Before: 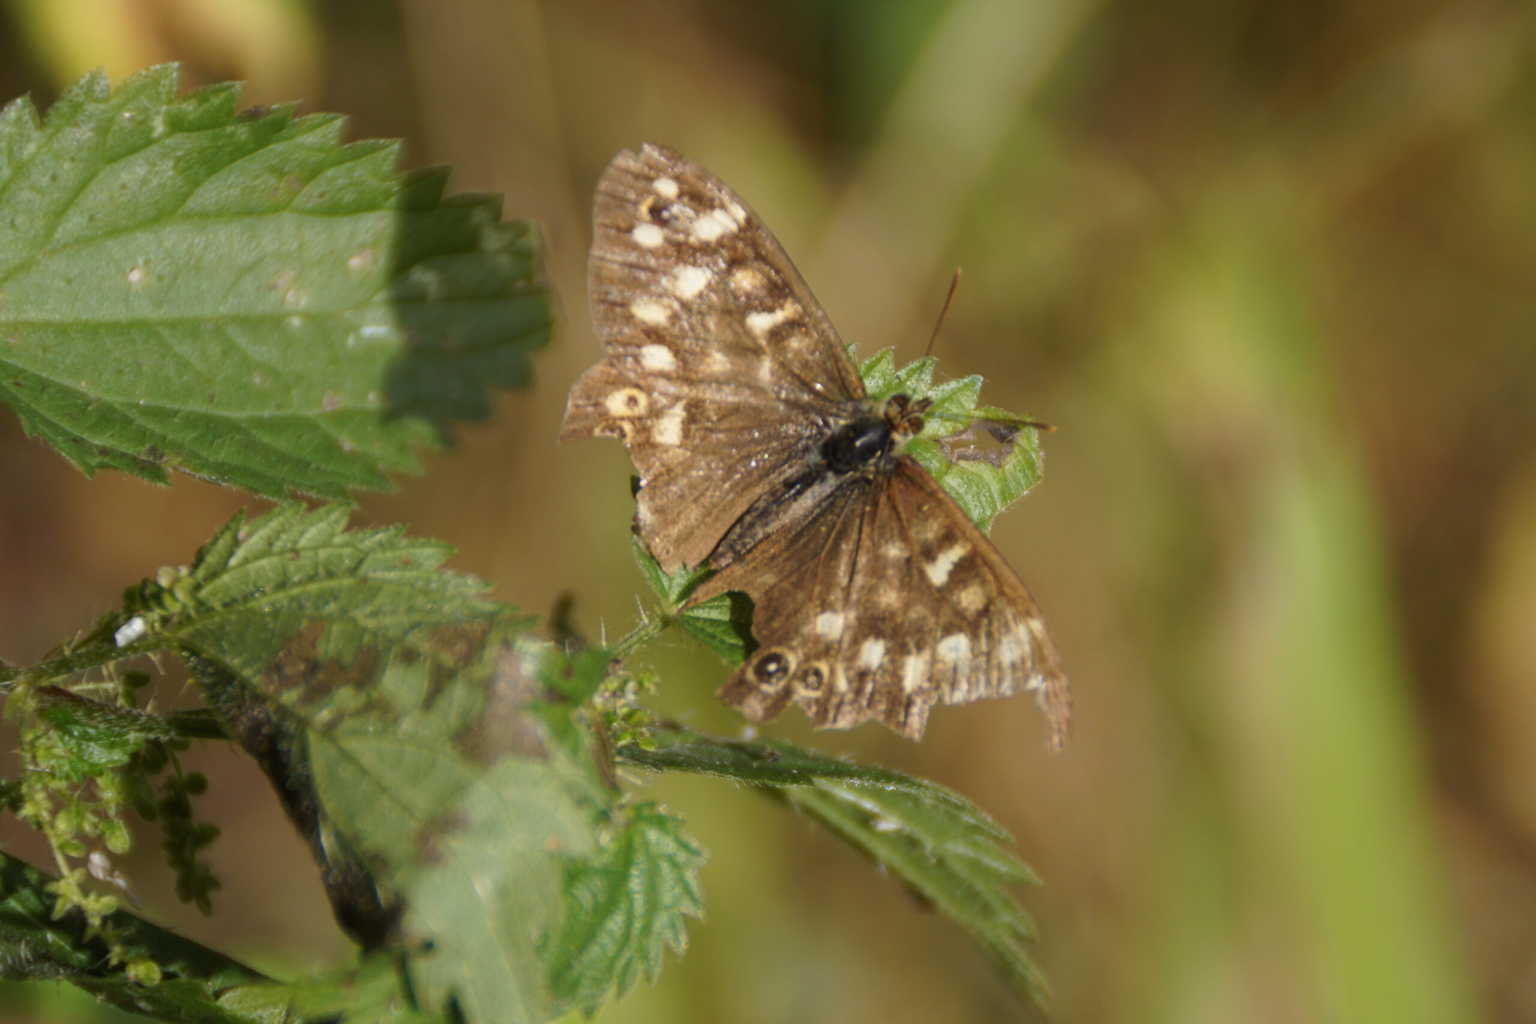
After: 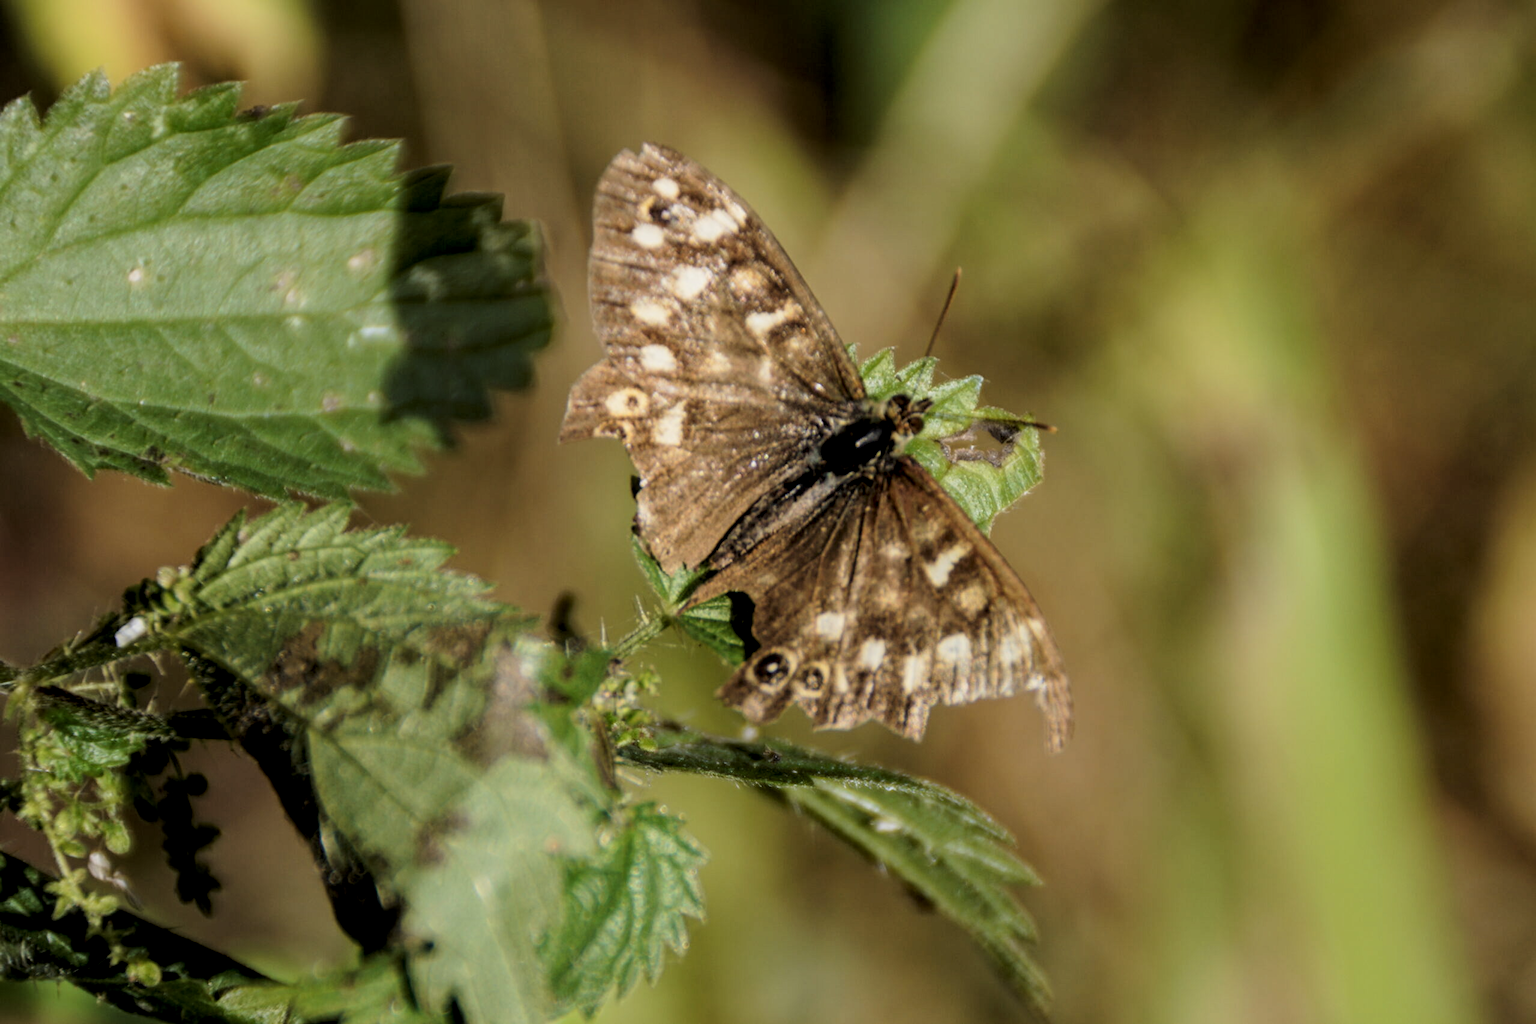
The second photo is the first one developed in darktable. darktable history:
filmic rgb: black relative exposure -5 EV, hardness 2.88, contrast 1.3, highlights saturation mix -30%
local contrast: detail 130%
color zones: mix -62.47%
